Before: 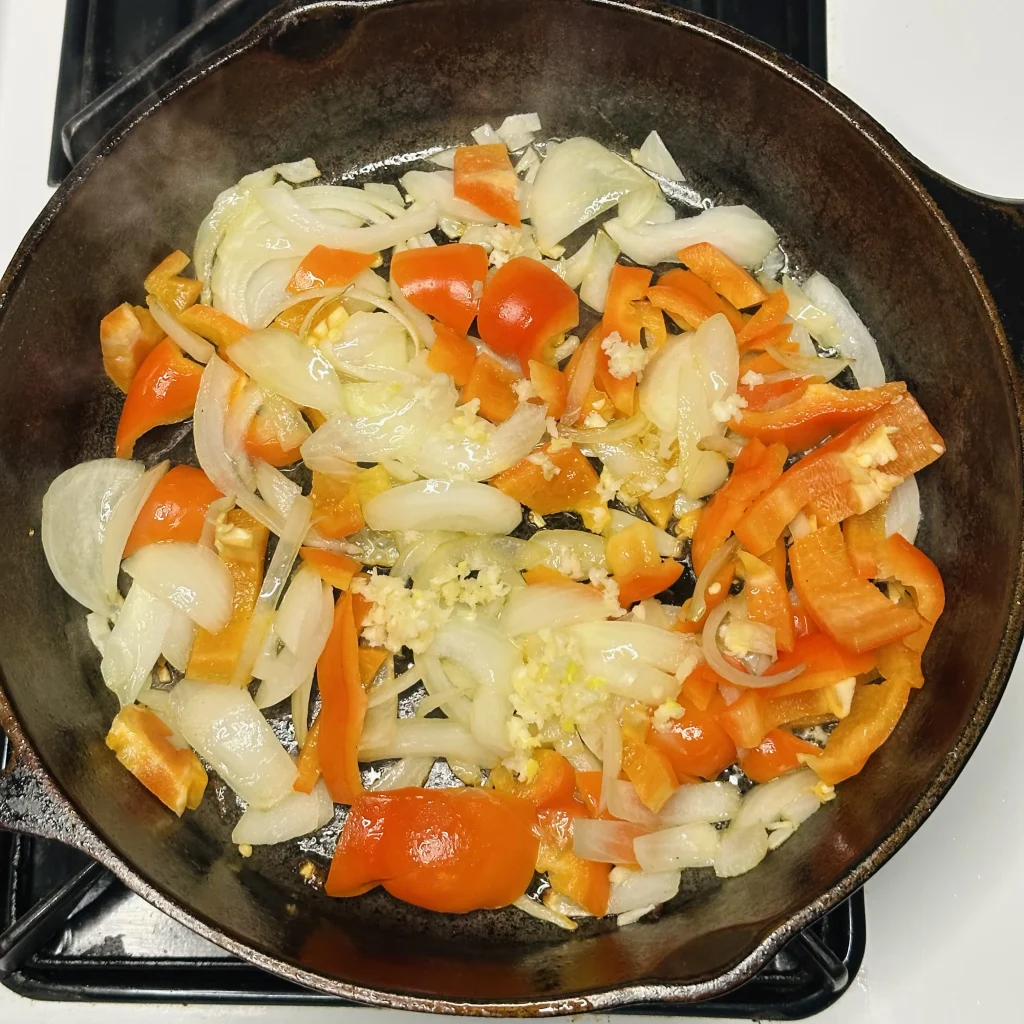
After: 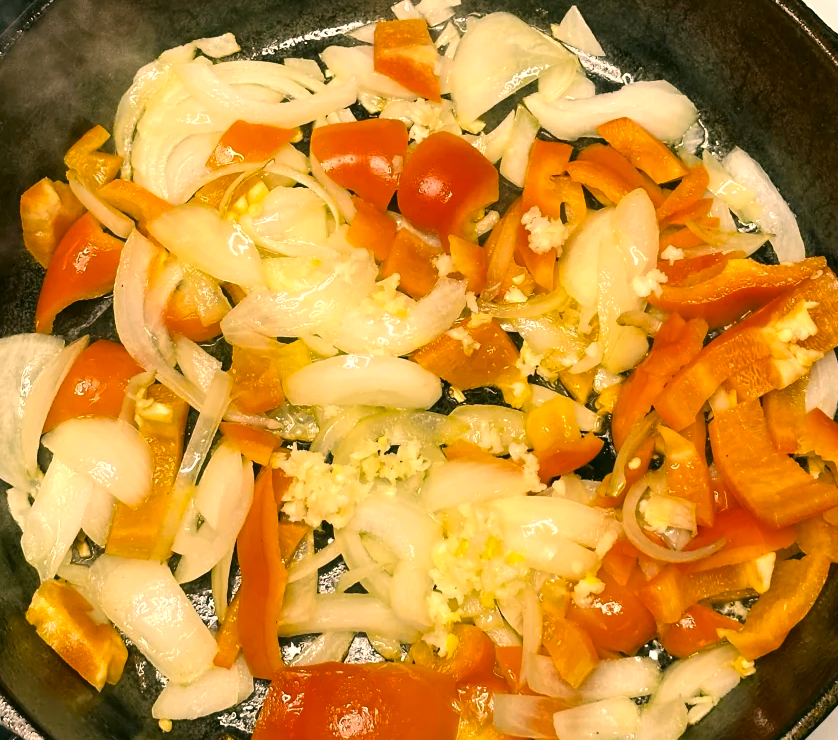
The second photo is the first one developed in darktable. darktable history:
color balance rgb: highlights gain › chroma 3.79%, highlights gain › hue 57.65°, perceptual saturation grading › global saturation 8.95%, perceptual brilliance grading › global brilliance 21.241%, perceptual brilliance grading › shadows -35.669%, saturation formula JzAzBz (2021)
color correction: highlights a* 4.26, highlights b* 4.93, shadows a* -7.47, shadows b* 4.73
crop: left 7.827%, top 12.264%, right 10.277%, bottom 15.415%
